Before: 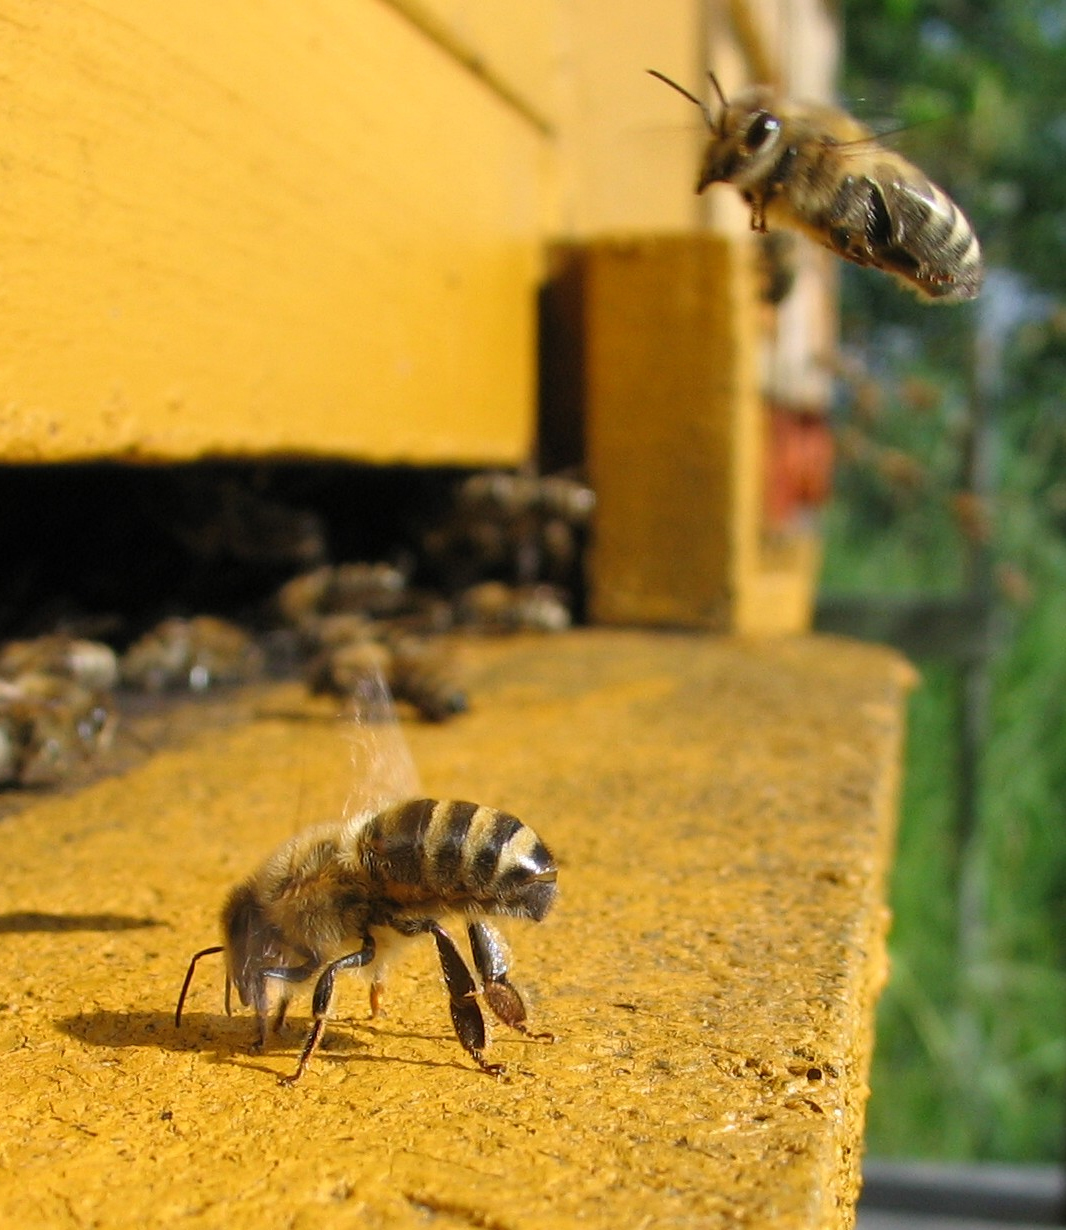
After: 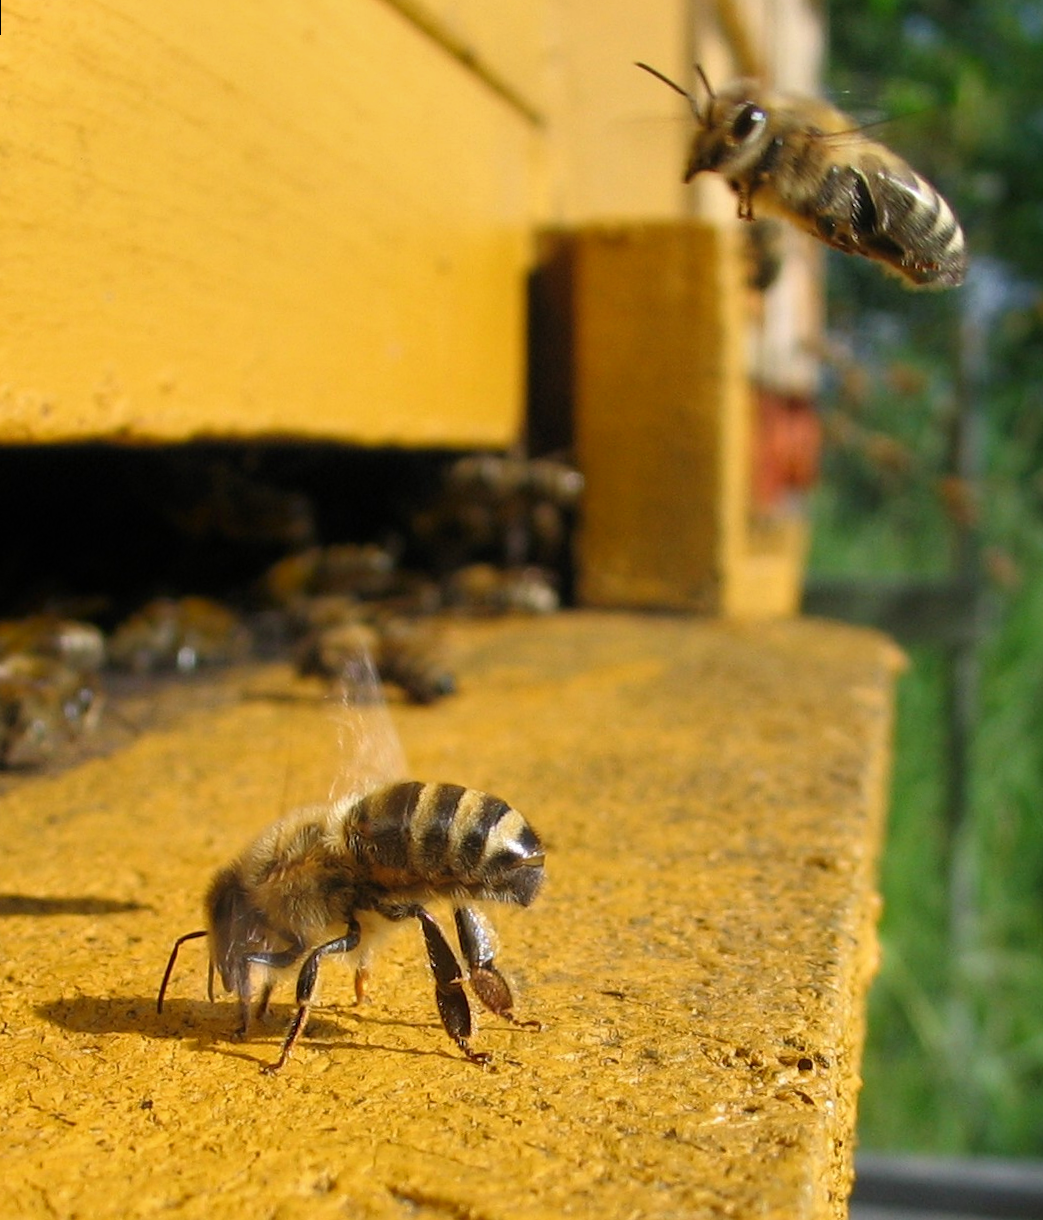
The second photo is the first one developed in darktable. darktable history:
rotate and perspective: rotation 0.226°, lens shift (vertical) -0.042, crop left 0.023, crop right 0.982, crop top 0.006, crop bottom 0.994
shadows and highlights: shadows -88.03, highlights -35.45, shadows color adjustment 99.15%, highlights color adjustment 0%, soften with gaussian
